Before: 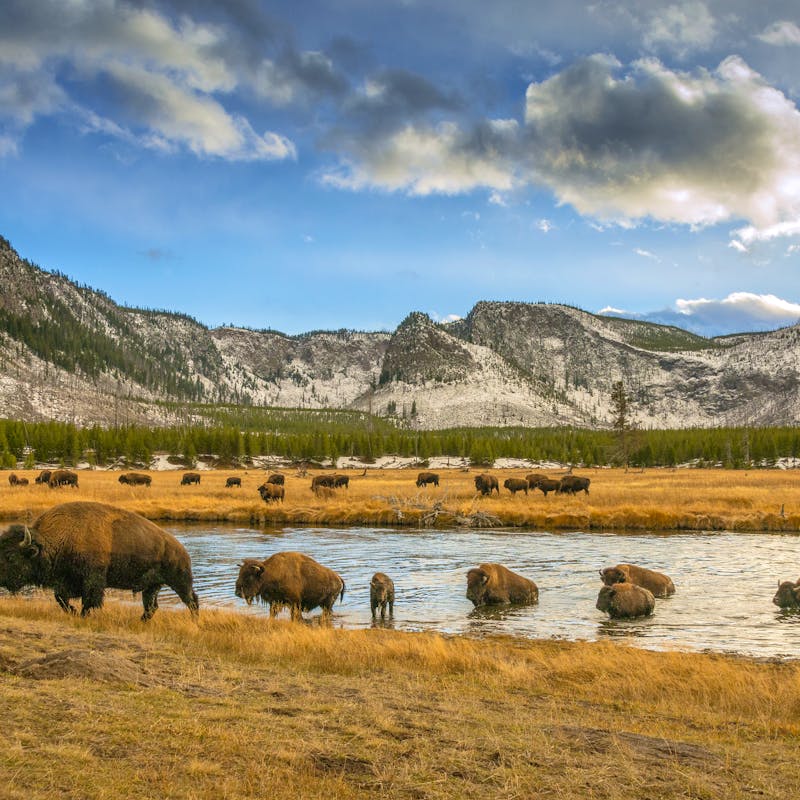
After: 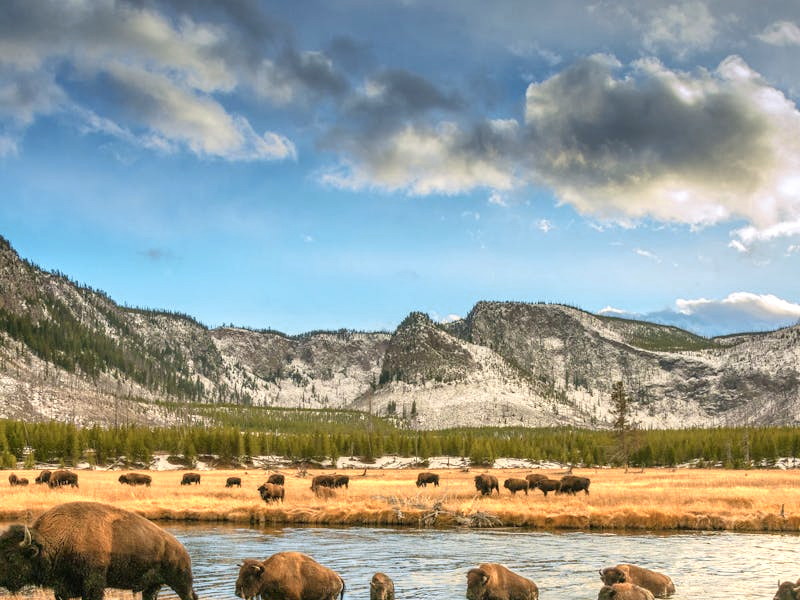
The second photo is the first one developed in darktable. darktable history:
crop: bottom 24.994%
color zones: curves: ch0 [(0.018, 0.548) (0.224, 0.64) (0.425, 0.447) (0.675, 0.575) (0.732, 0.579)]; ch1 [(0.066, 0.487) (0.25, 0.5) (0.404, 0.43) (0.75, 0.421) (0.956, 0.421)]; ch2 [(0.044, 0.561) (0.215, 0.465) (0.399, 0.544) (0.465, 0.548) (0.614, 0.447) (0.724, 0.43) (0.882, 0.623) (0.956, 0.632)]
